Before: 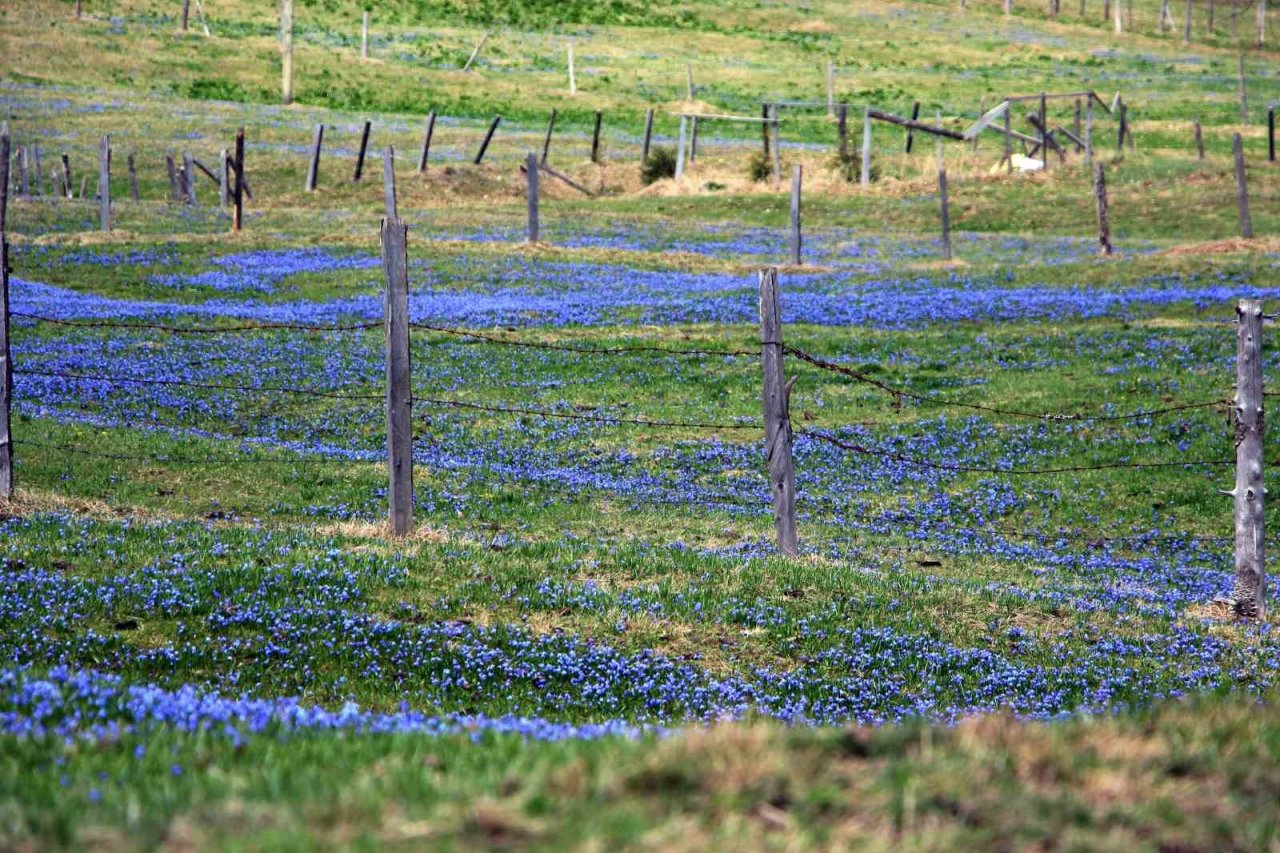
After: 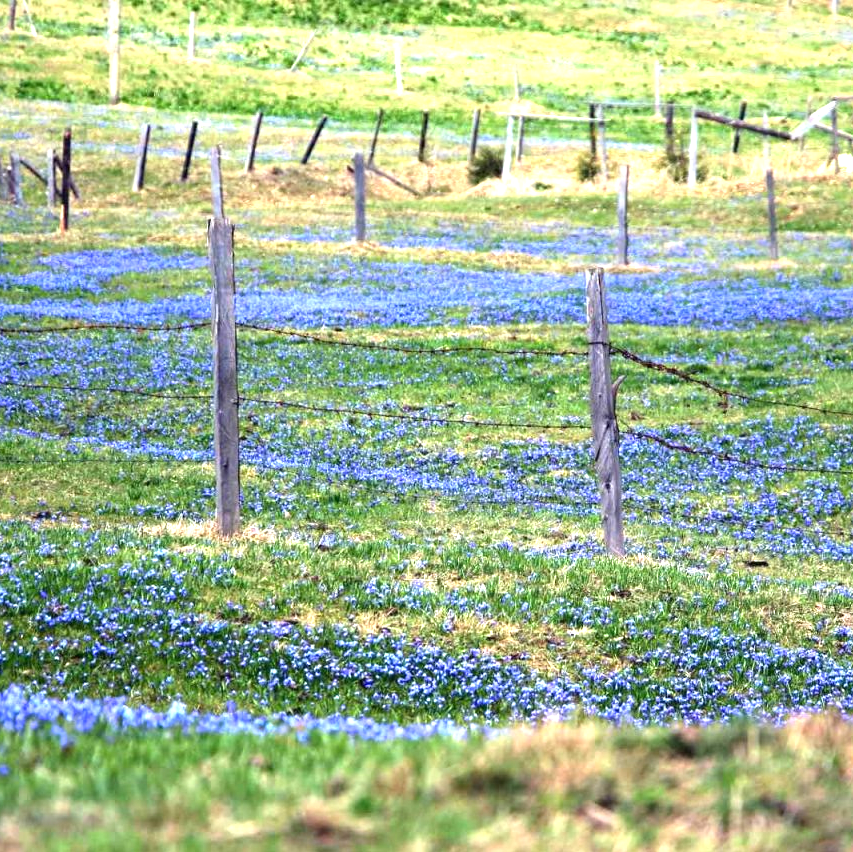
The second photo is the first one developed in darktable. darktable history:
exposure: black level correction 0, exposure 1.125 EV, compensate exposure bias true, compensate highlight preservation false
crop and rotate: left 13.537%, right 19.796%
